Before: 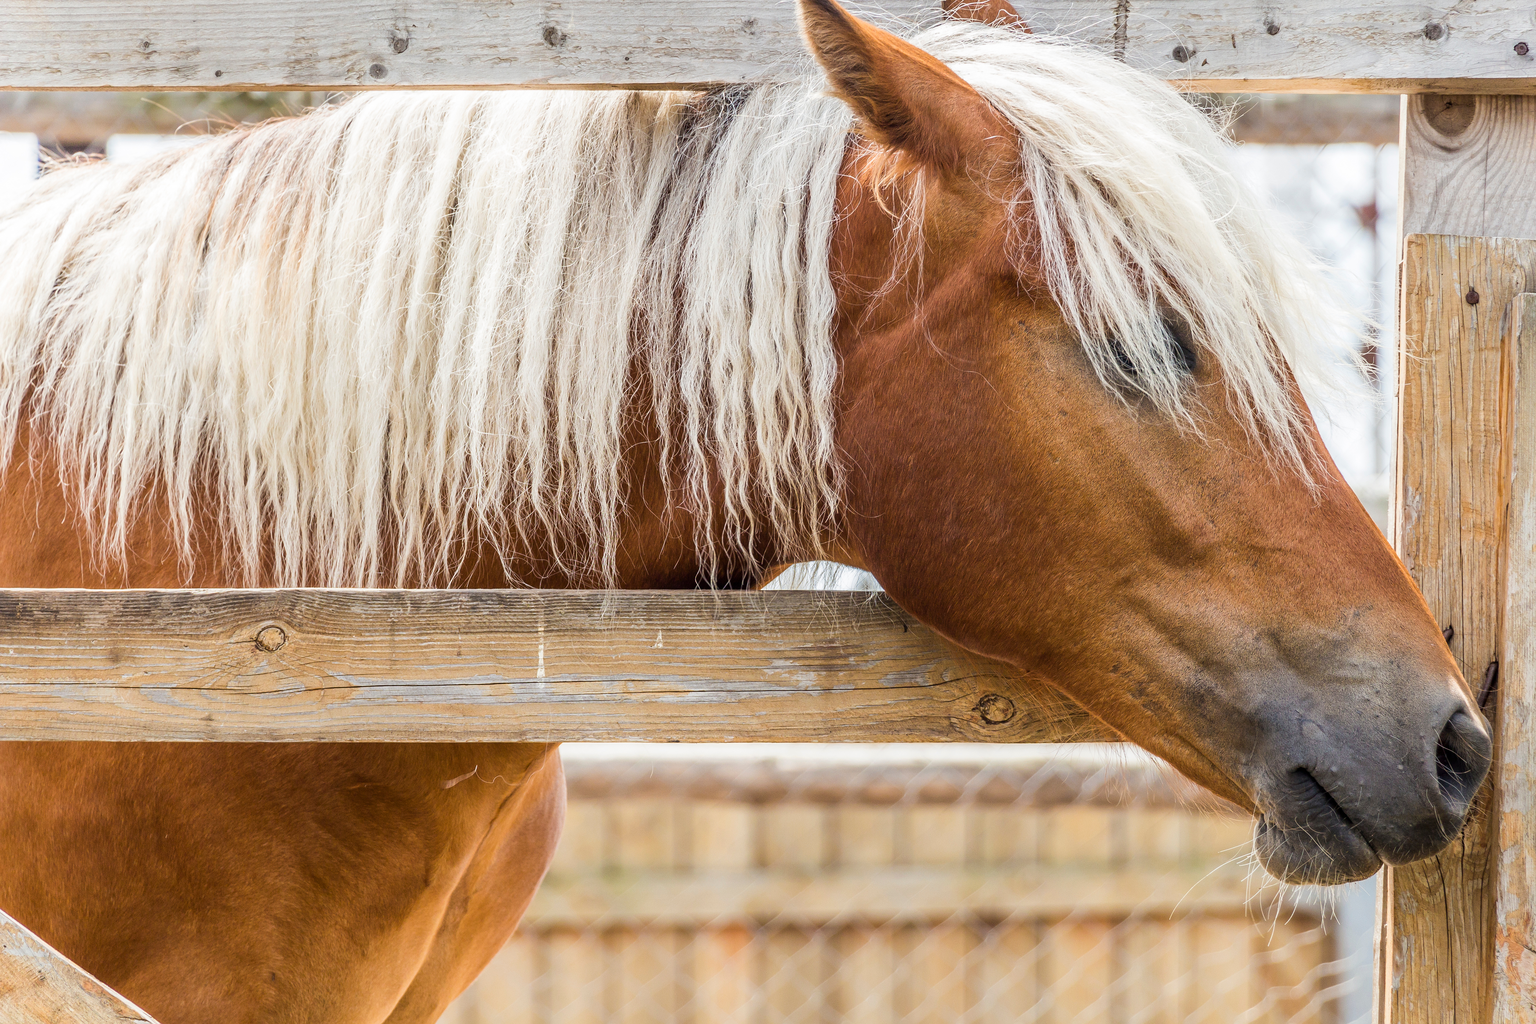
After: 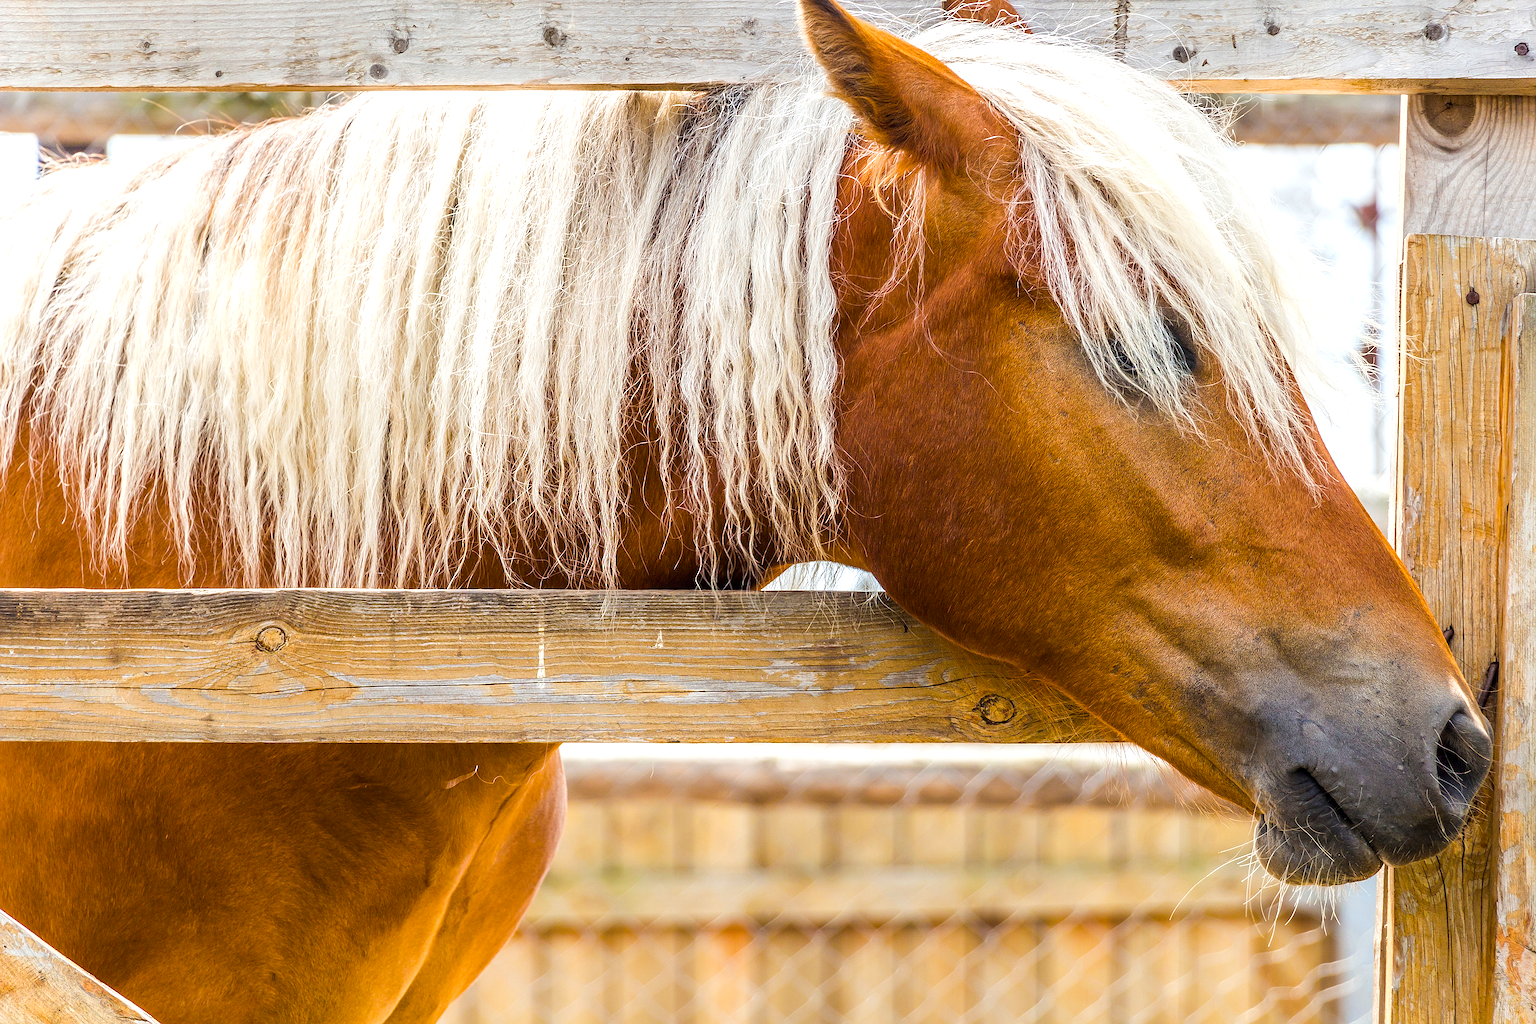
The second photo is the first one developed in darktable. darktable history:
sharpen: on, module defaults
color zones: curves: ch0 [(0.25, 0.5) (0.463, 0.627) (0.484, 0.637) (0.75, 0.5)]
color balance rgb: power › luminance -3.593%, power › hue 142.71°, linear chroma grading › global chroma 14.413%, perceptual saturation grading › global saturation 19.408%, perceptual brilliance grading › highlights 7.382%, perceptual brilliance grading › mid-tones 3.413%, perceptual brilliance grading › shadows 1.903%
